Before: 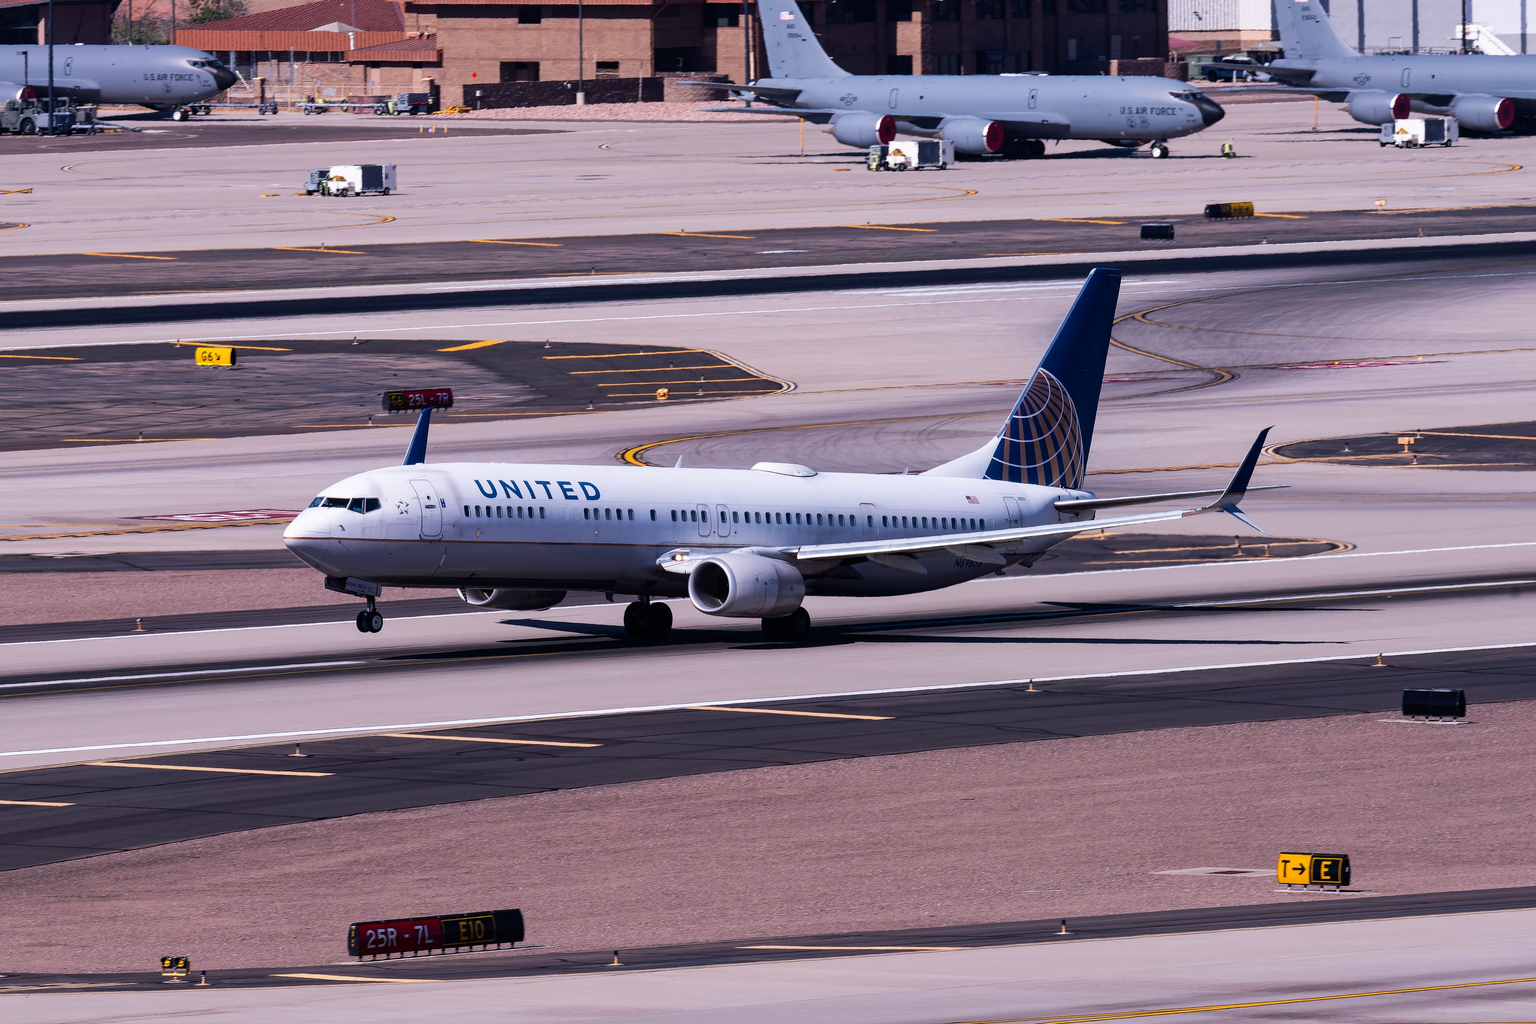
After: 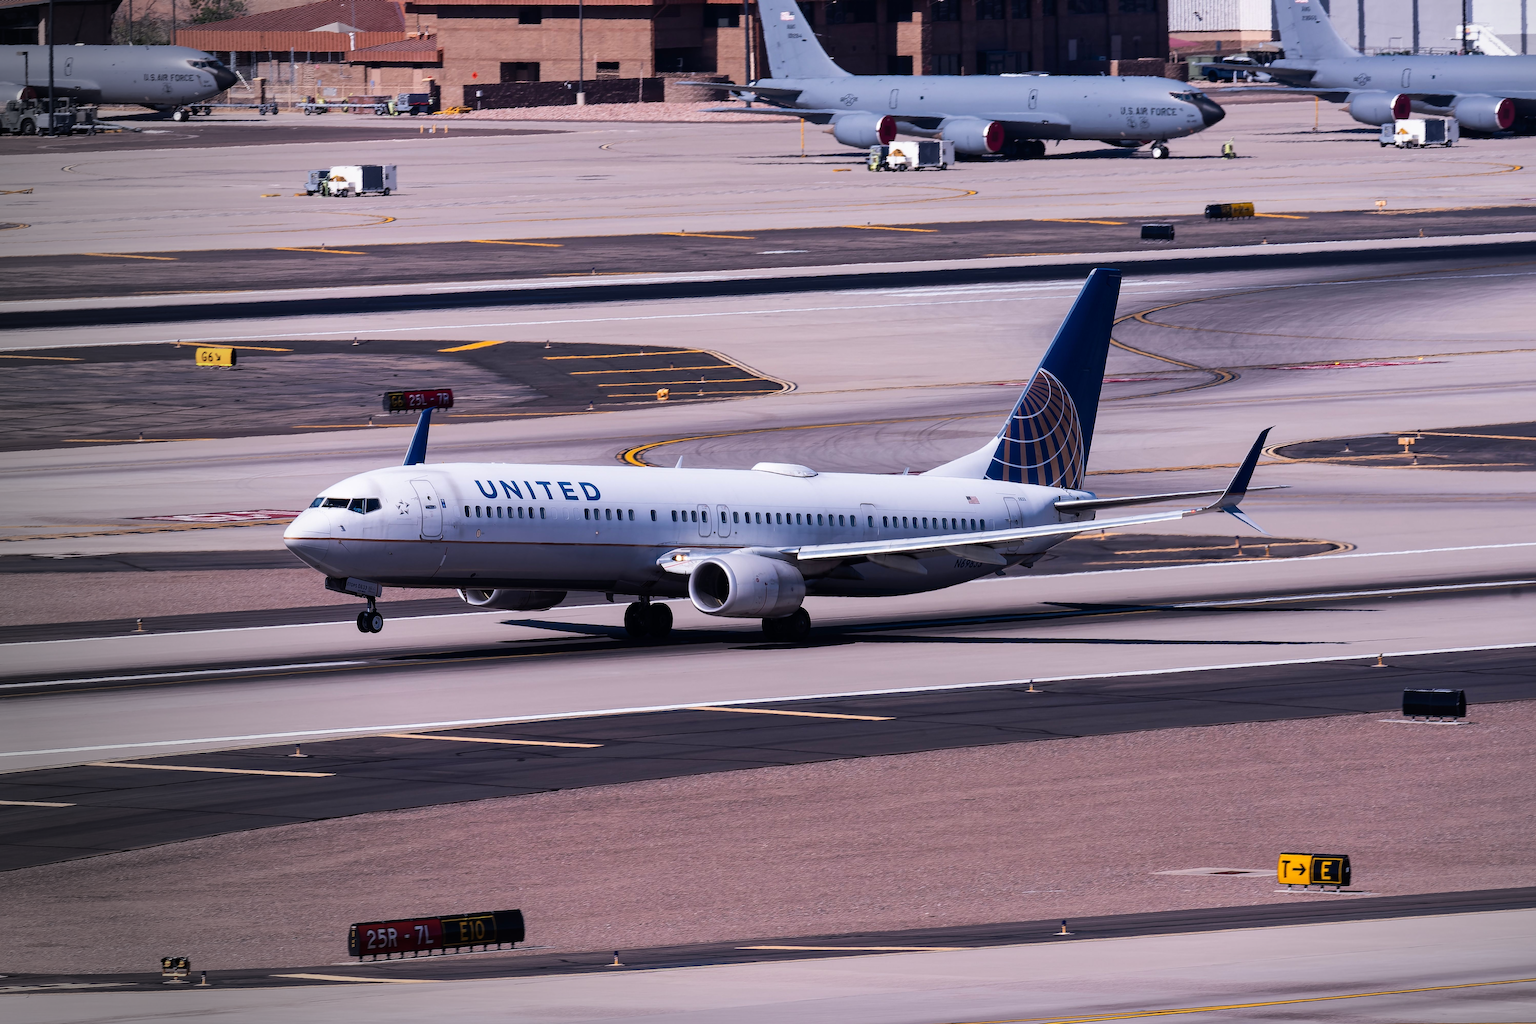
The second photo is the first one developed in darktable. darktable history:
vignetting: fall-off radius 46.17%, center (0.219, -0.228)
